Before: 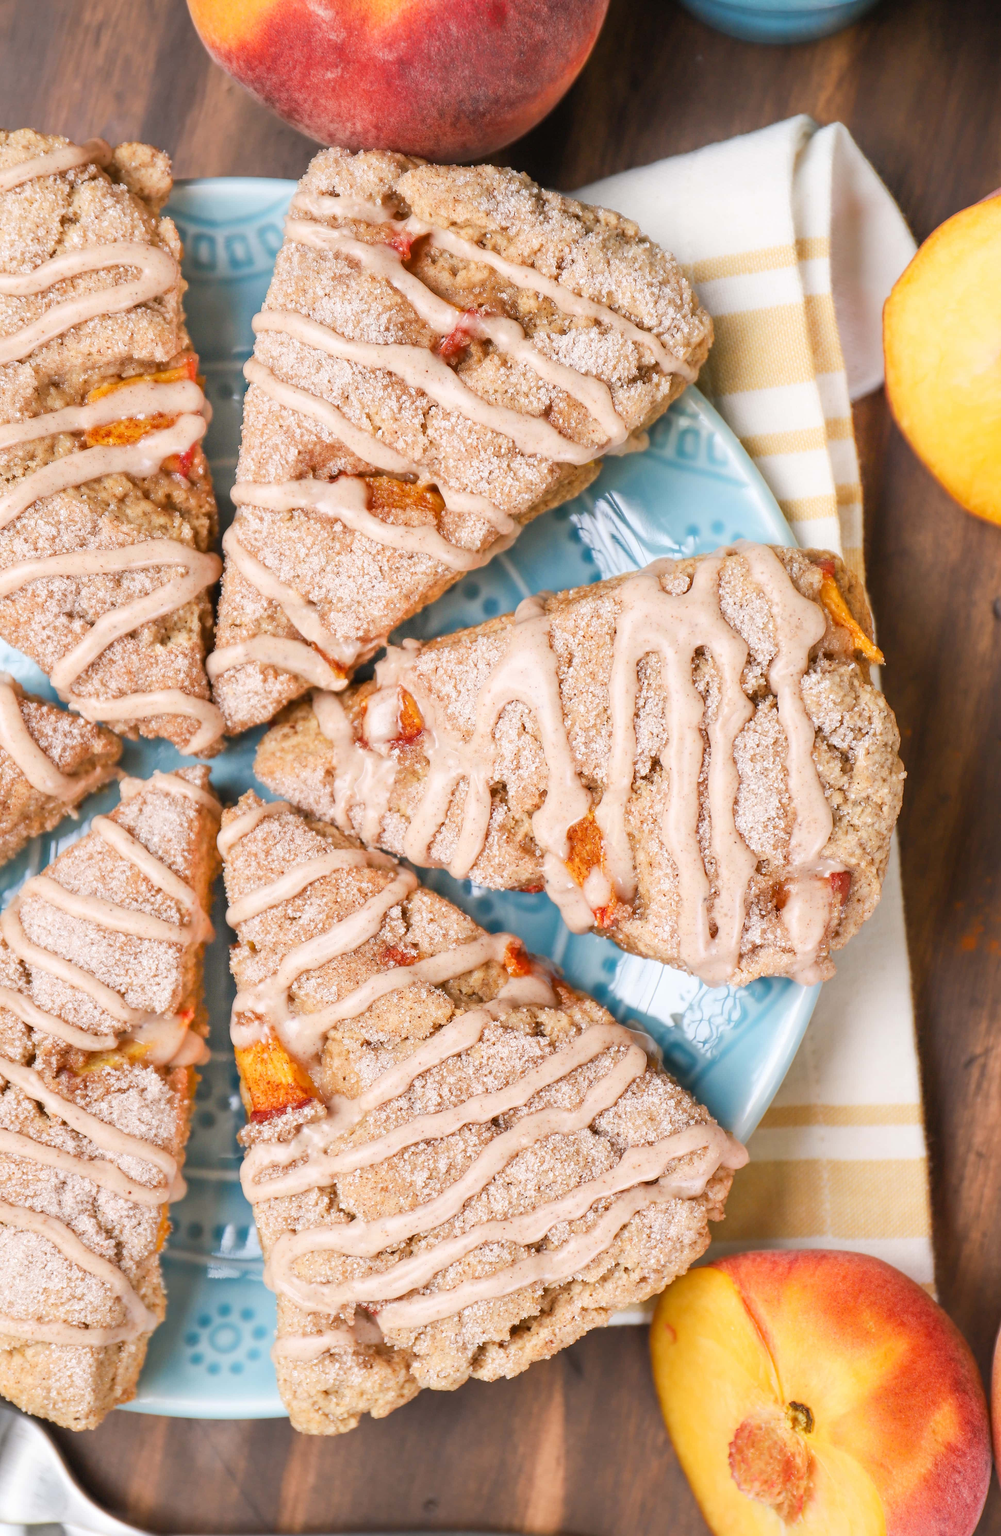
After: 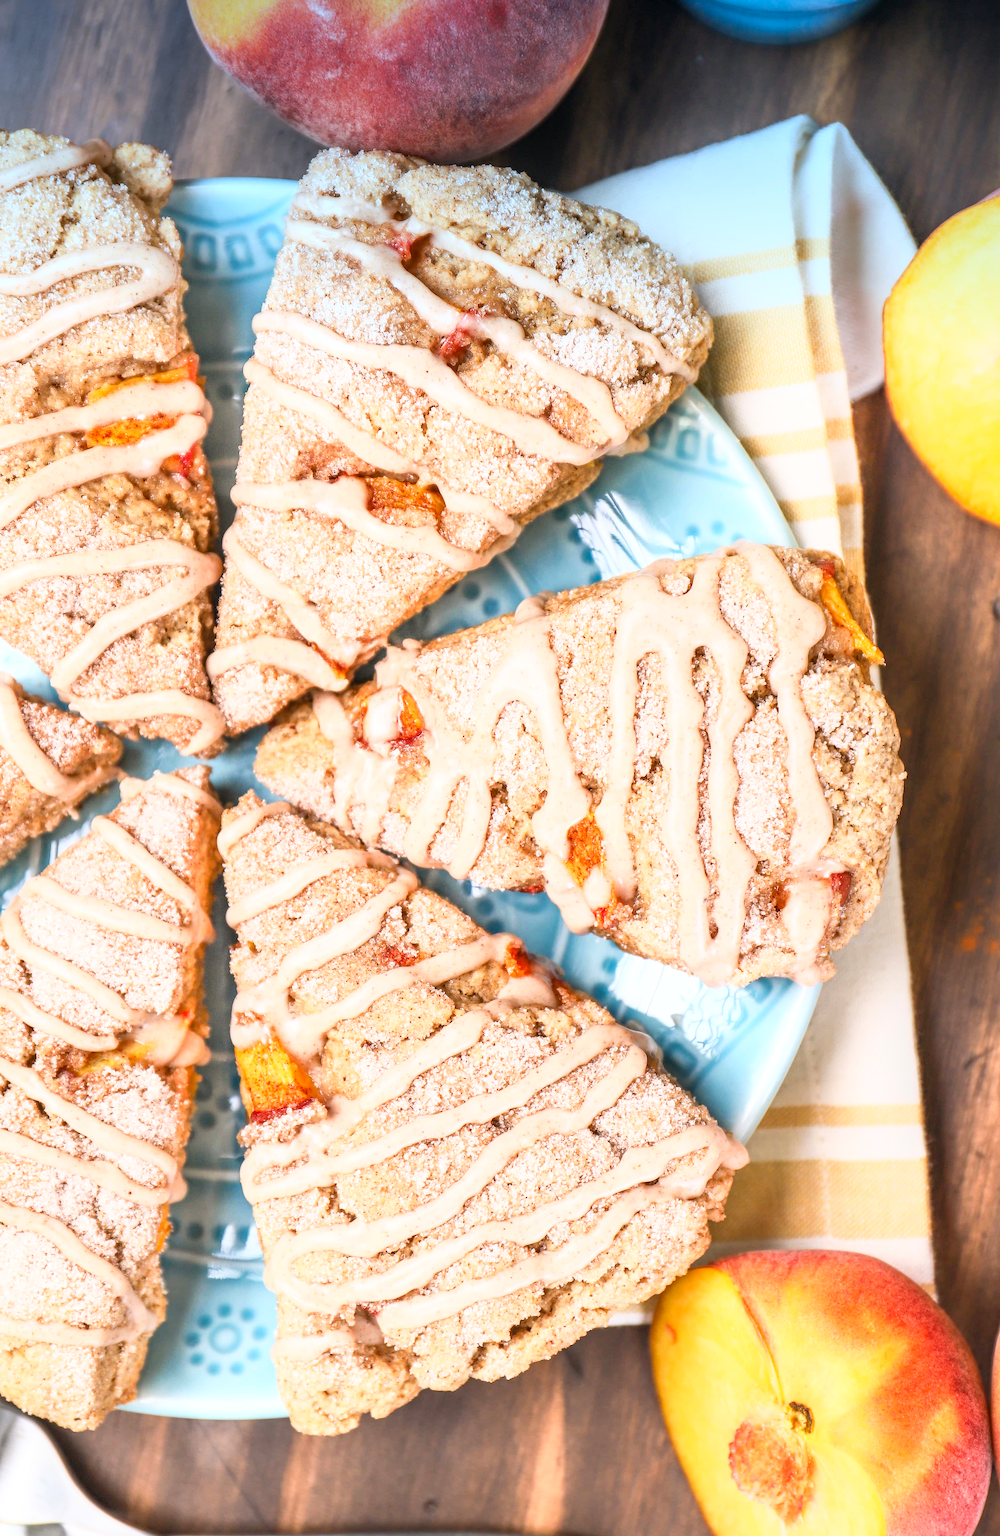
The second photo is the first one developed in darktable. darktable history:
local contrast: on, module defaults
graduated density: density 2.02 EV, hardness 44%, rotation 0.374°, offset 8.21, hue 208.8°, saturation 97%
base curve: curves: ch0 [(0, 0) (0.557, 0.834) (1, 1)]
